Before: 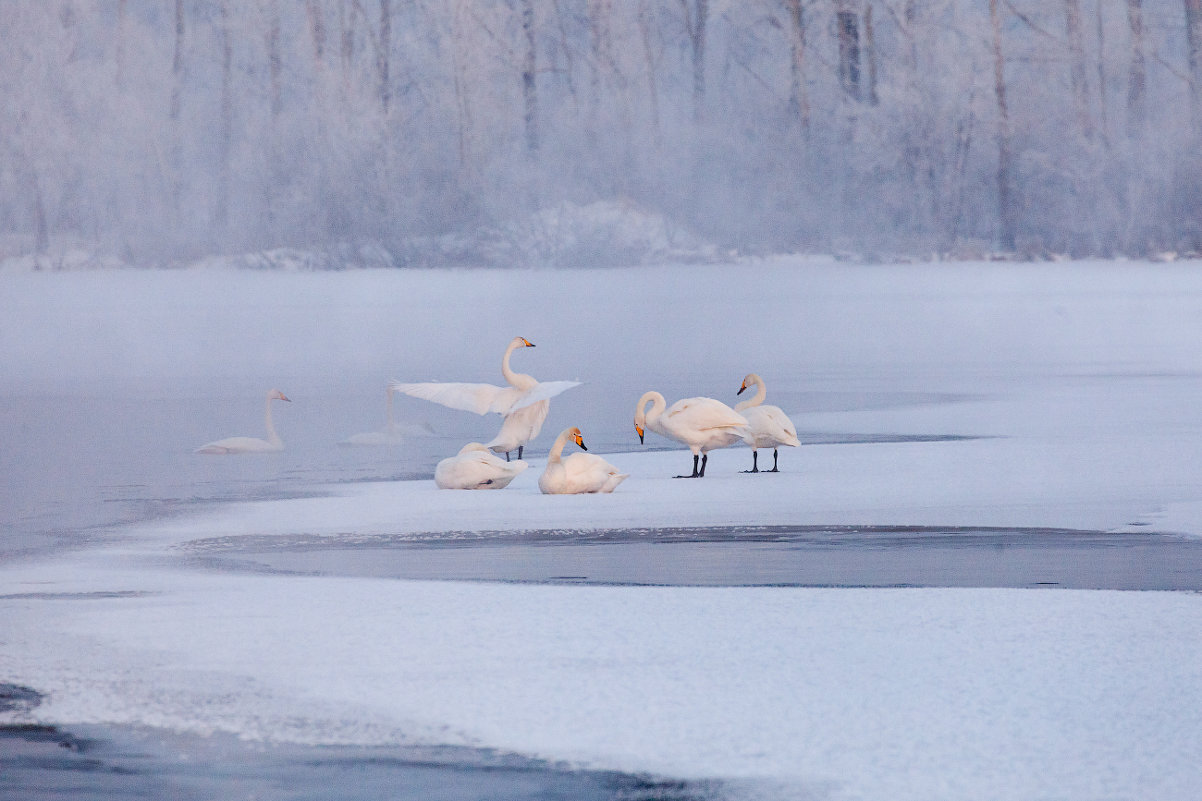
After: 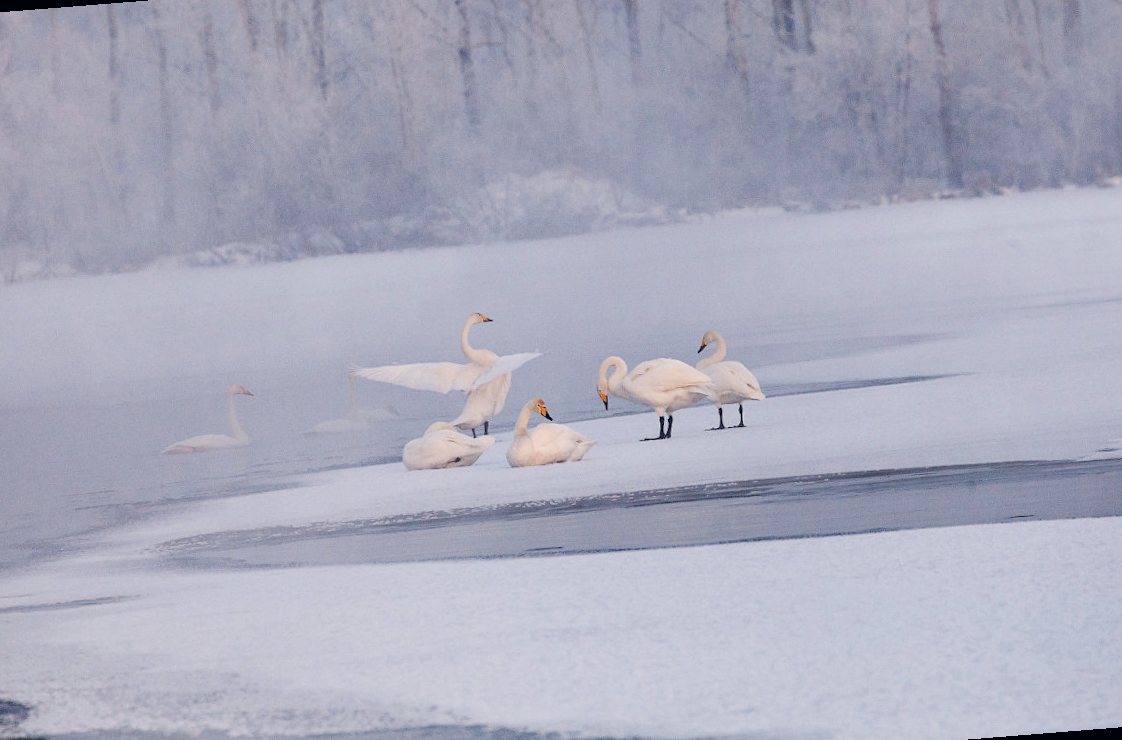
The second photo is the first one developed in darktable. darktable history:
color correction: highlights a* 2.75, highlights b* 5, shadows a* -2.04, shadows b* -4.84, saturation 0.8
rotate and perspective: rotation -4.57°, crop left 0.054, crop right 0.944, crop top 0.087, crop bottom 0.914
tone equalizer: on, module defaults
